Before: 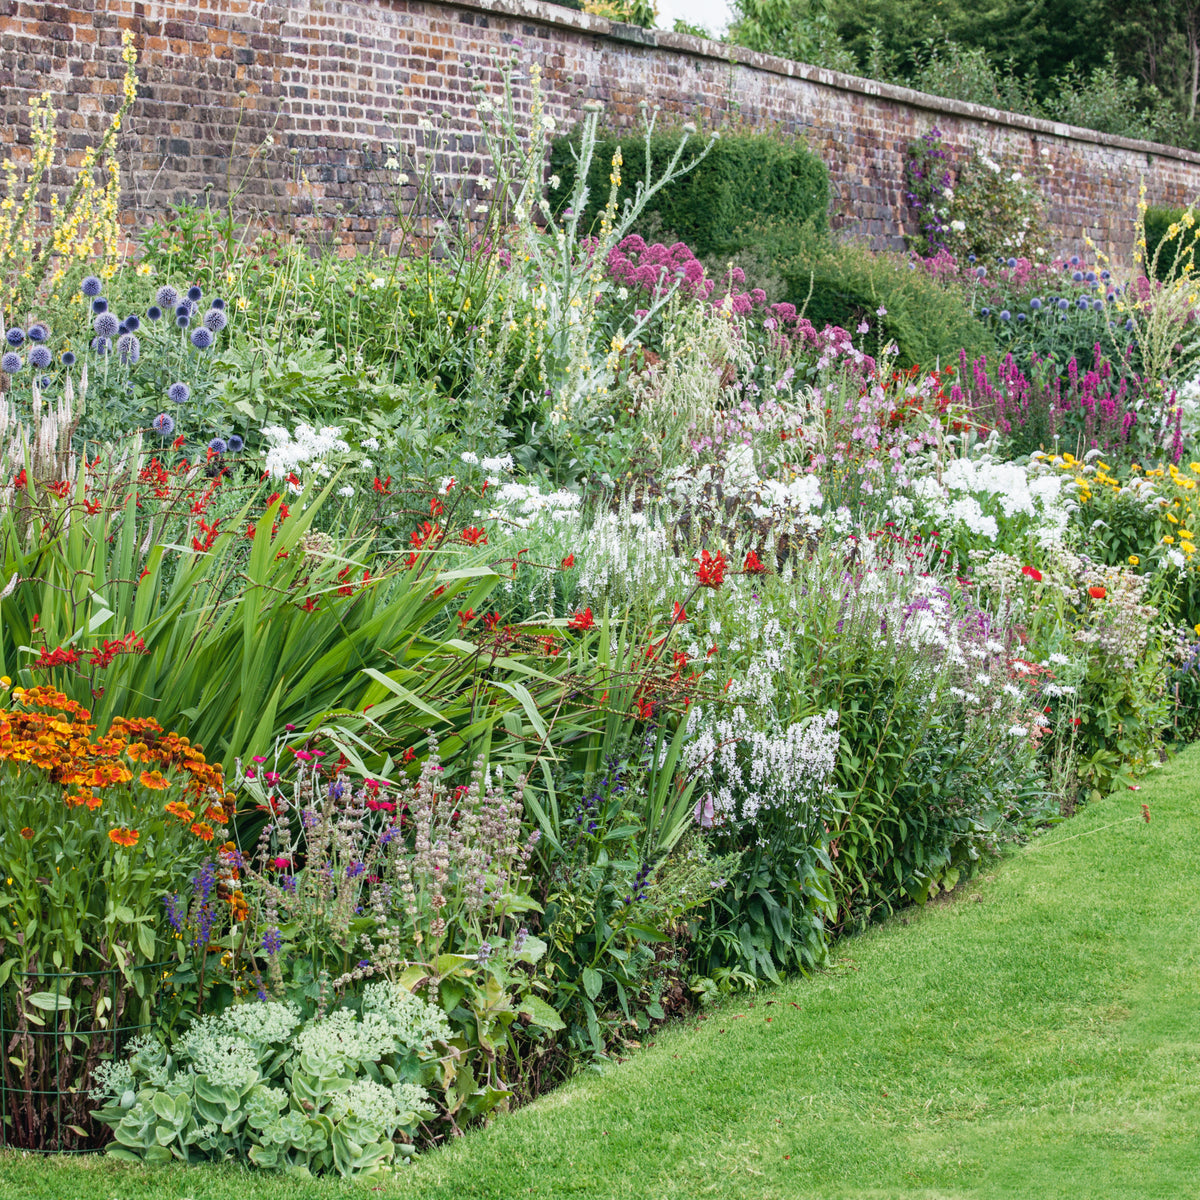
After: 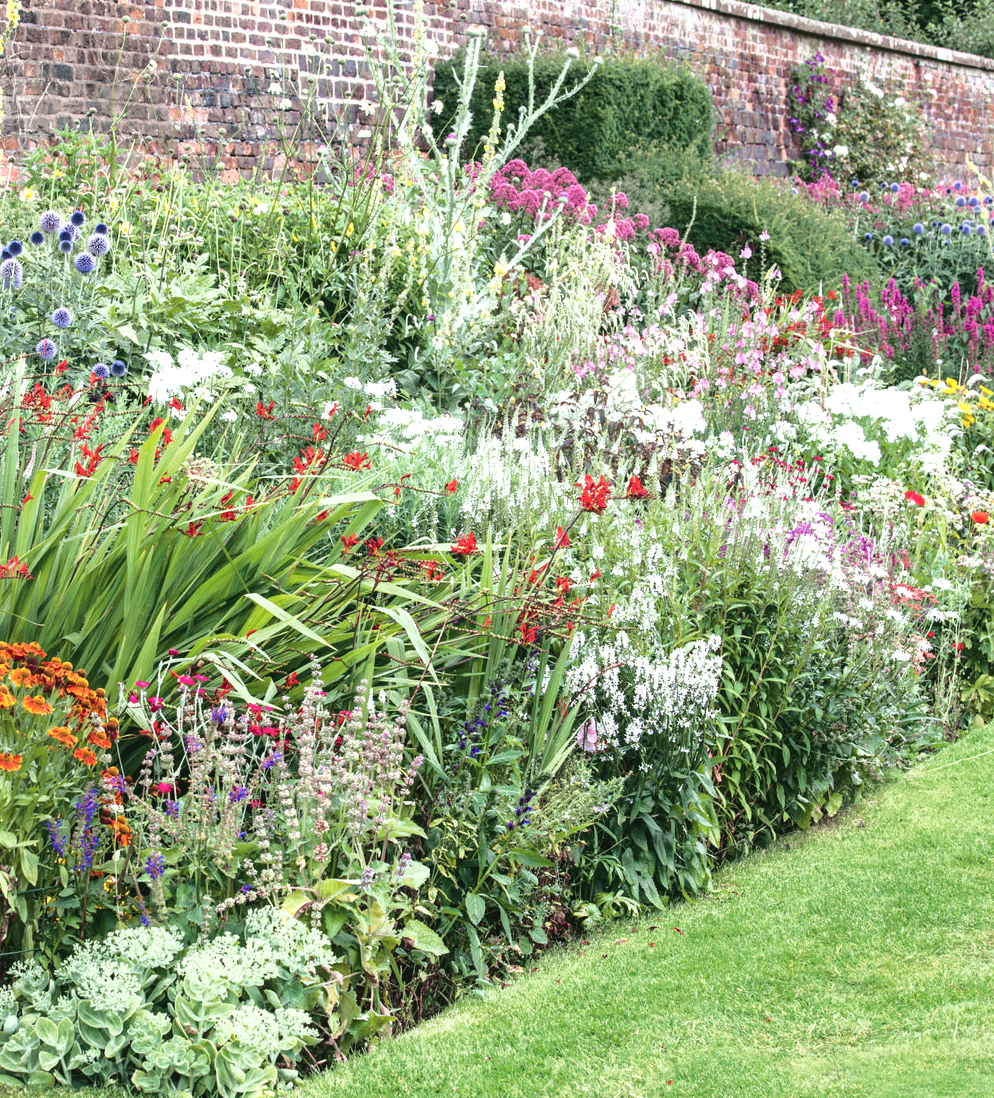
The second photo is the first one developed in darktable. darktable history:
crop: left 9.807%, top 6.259%, right 7.334%, bottom 2.177%
exposure: black level correction -0.002, exposure 0.54 EV, compensate highlight preservation false
tone curve: curves: ch0 [(0, 0.021) (0.059, 0.053) (0.212, 0.18) (0.337, 0.304) (0.495, 0.505) (0.725, 0.731) (0.89, 0.919) (1, 1)]; ch1 [(0, 0) (0.094, 0.081) (0.285, 0.299) (0.413, 0.43) (0.479, 0.475) (0.54, 0.55) (0.615, 0.65) (0.683, 0.688) (1, 1)]; ch2 [(0, 0) (0.257, 0.217) (0.434, 0.434) (0.498, 0.507) (0.599, 0.578) (1, 1)], color space Lab, independent channels, preserve colors none
